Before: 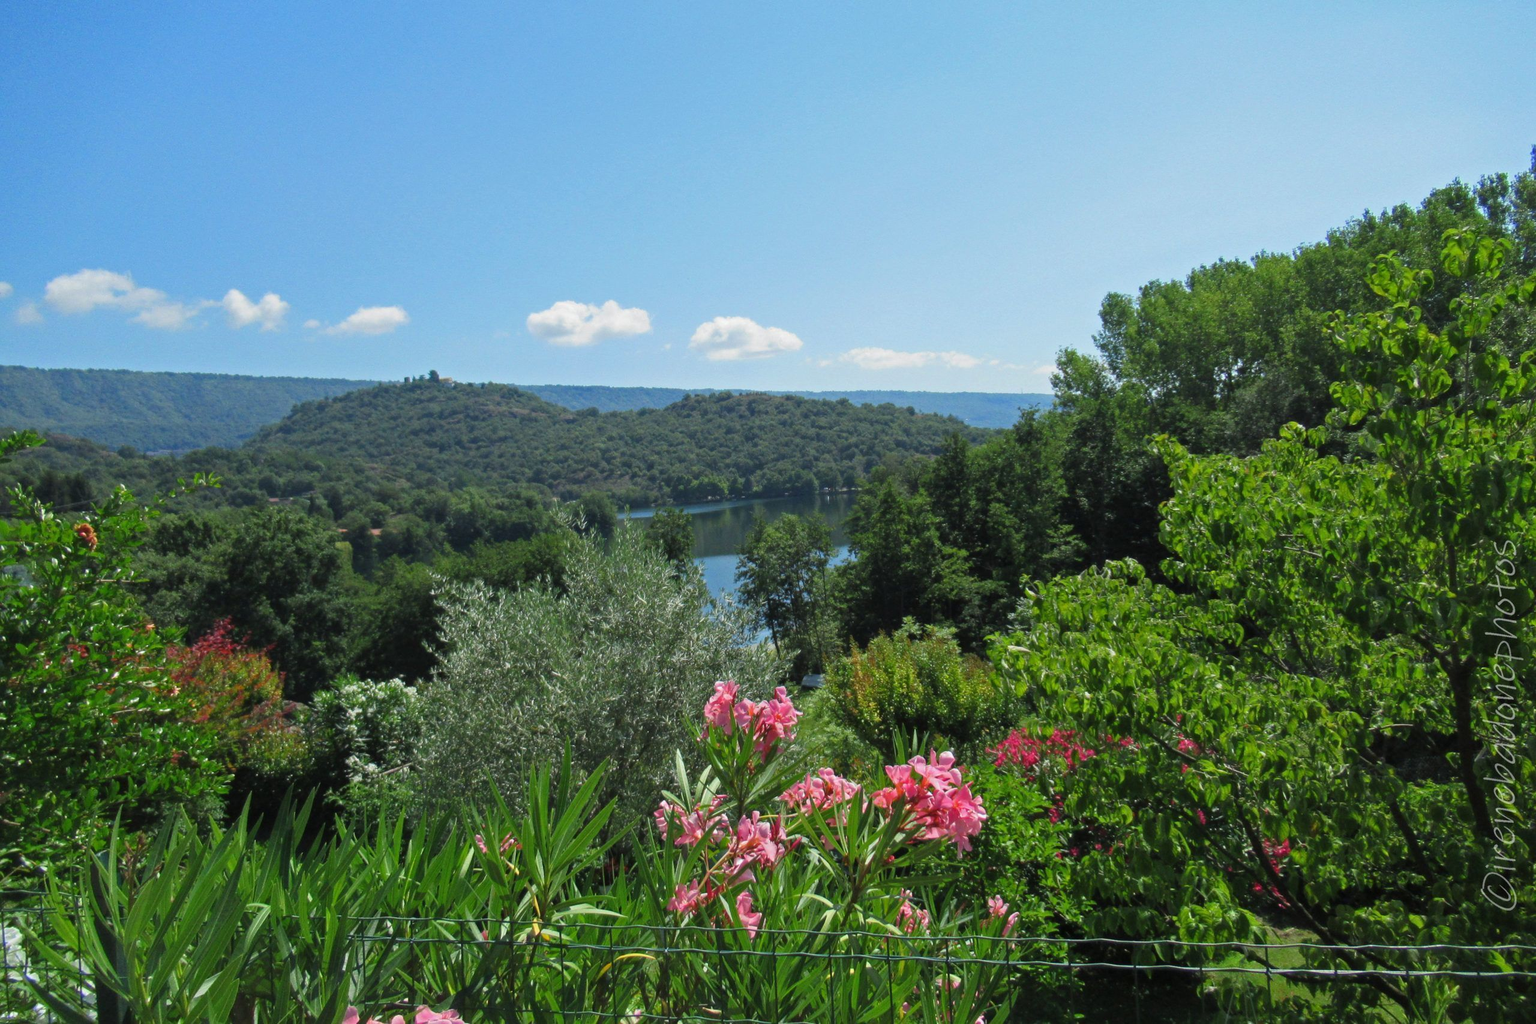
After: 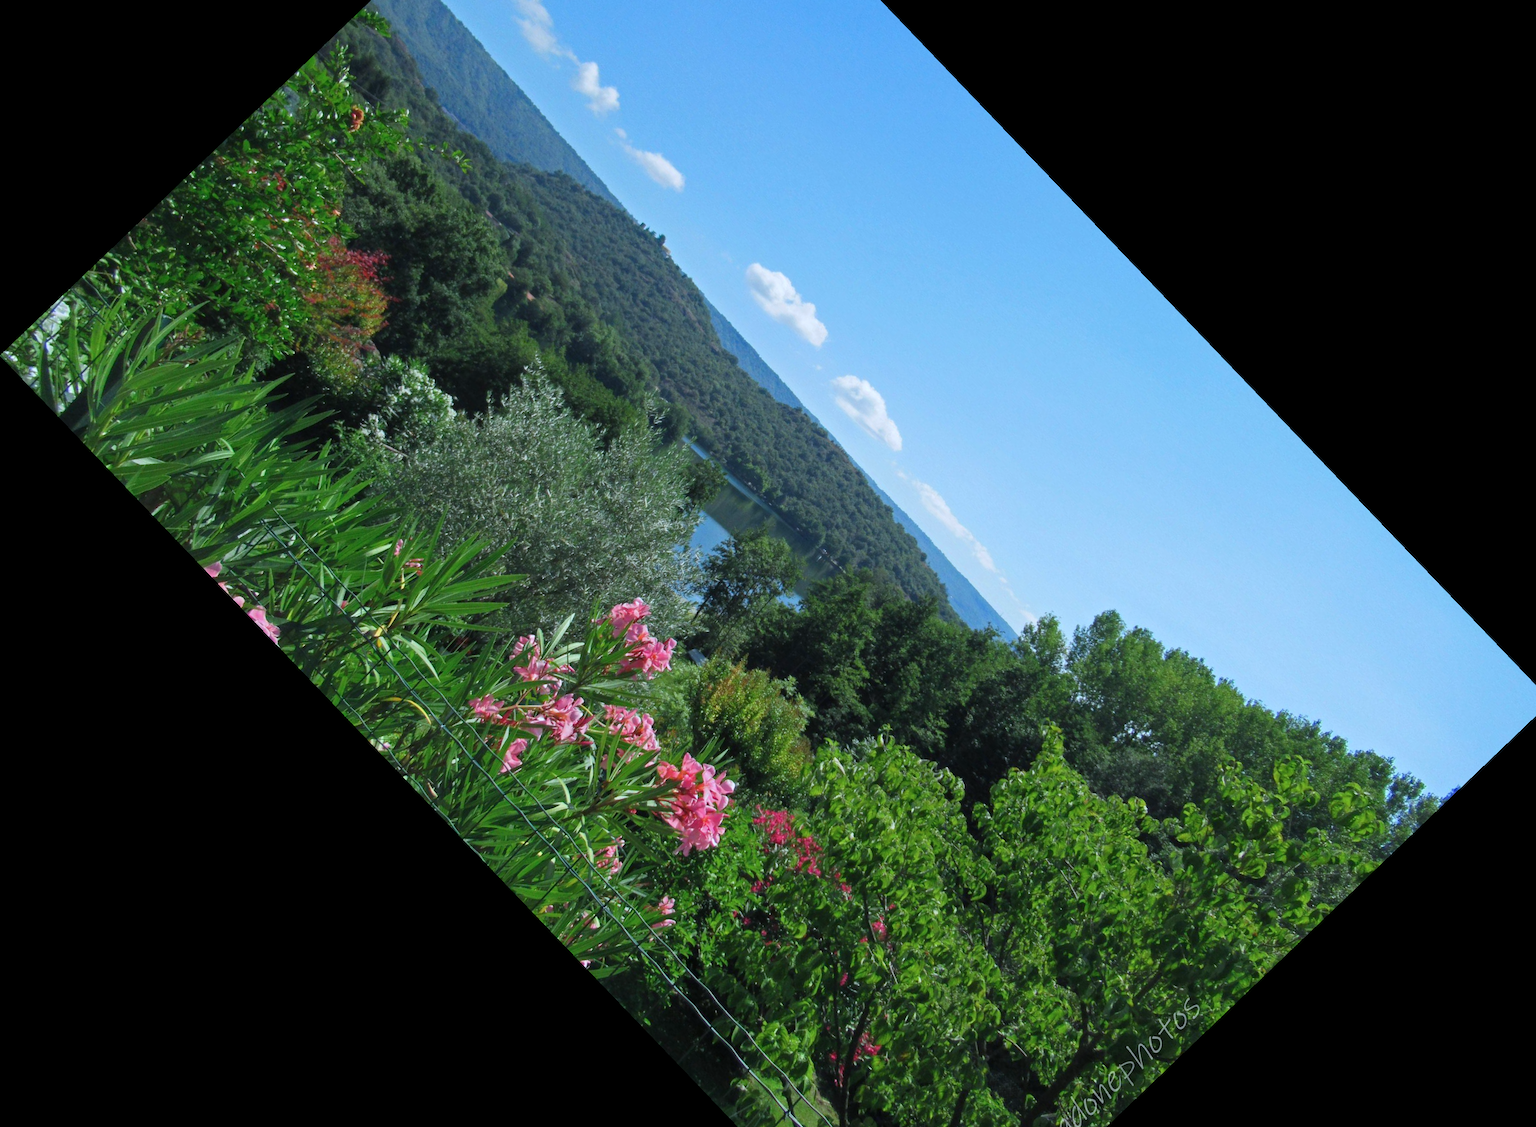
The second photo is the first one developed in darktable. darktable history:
color calibration: x 0.367, y 0.379, temperature 4395.86 K
crop and rotate: angle -46.26°, top 16.234%, right 0.912%, bottom 11.704%
